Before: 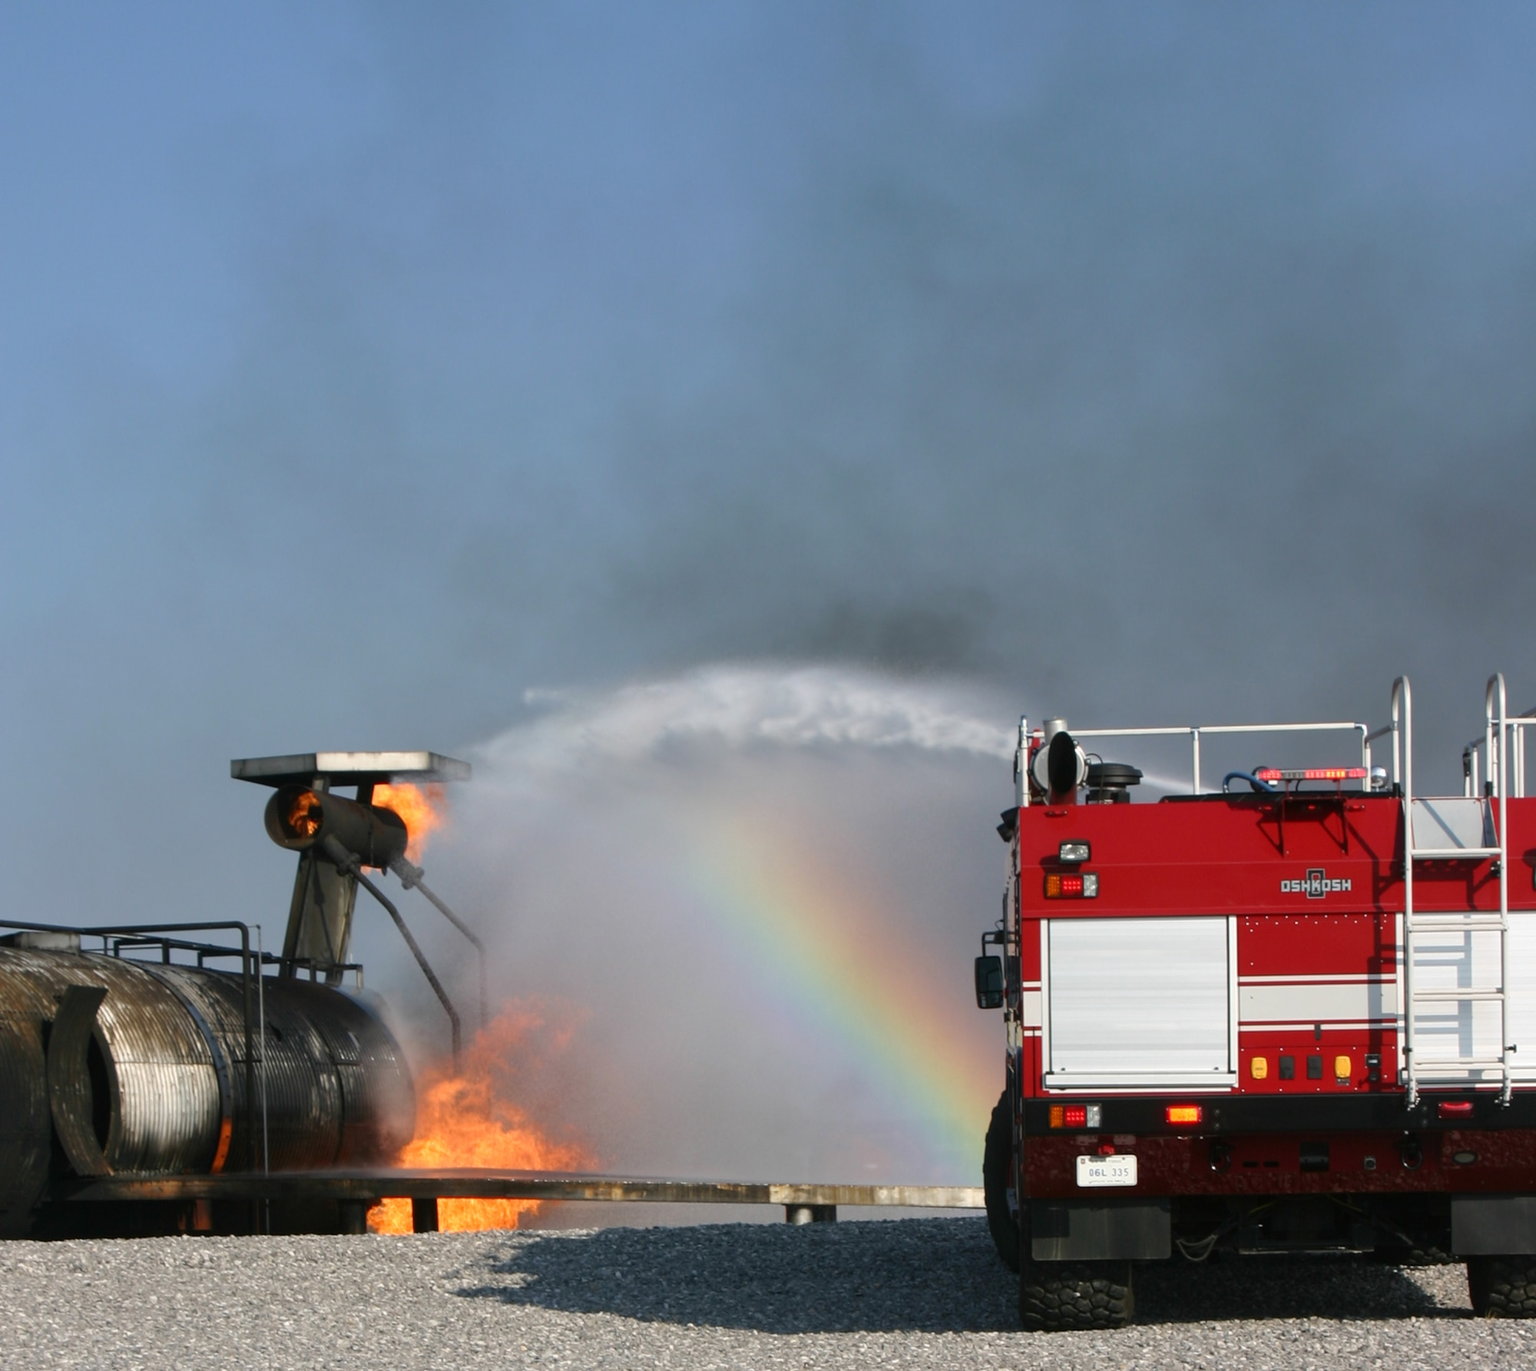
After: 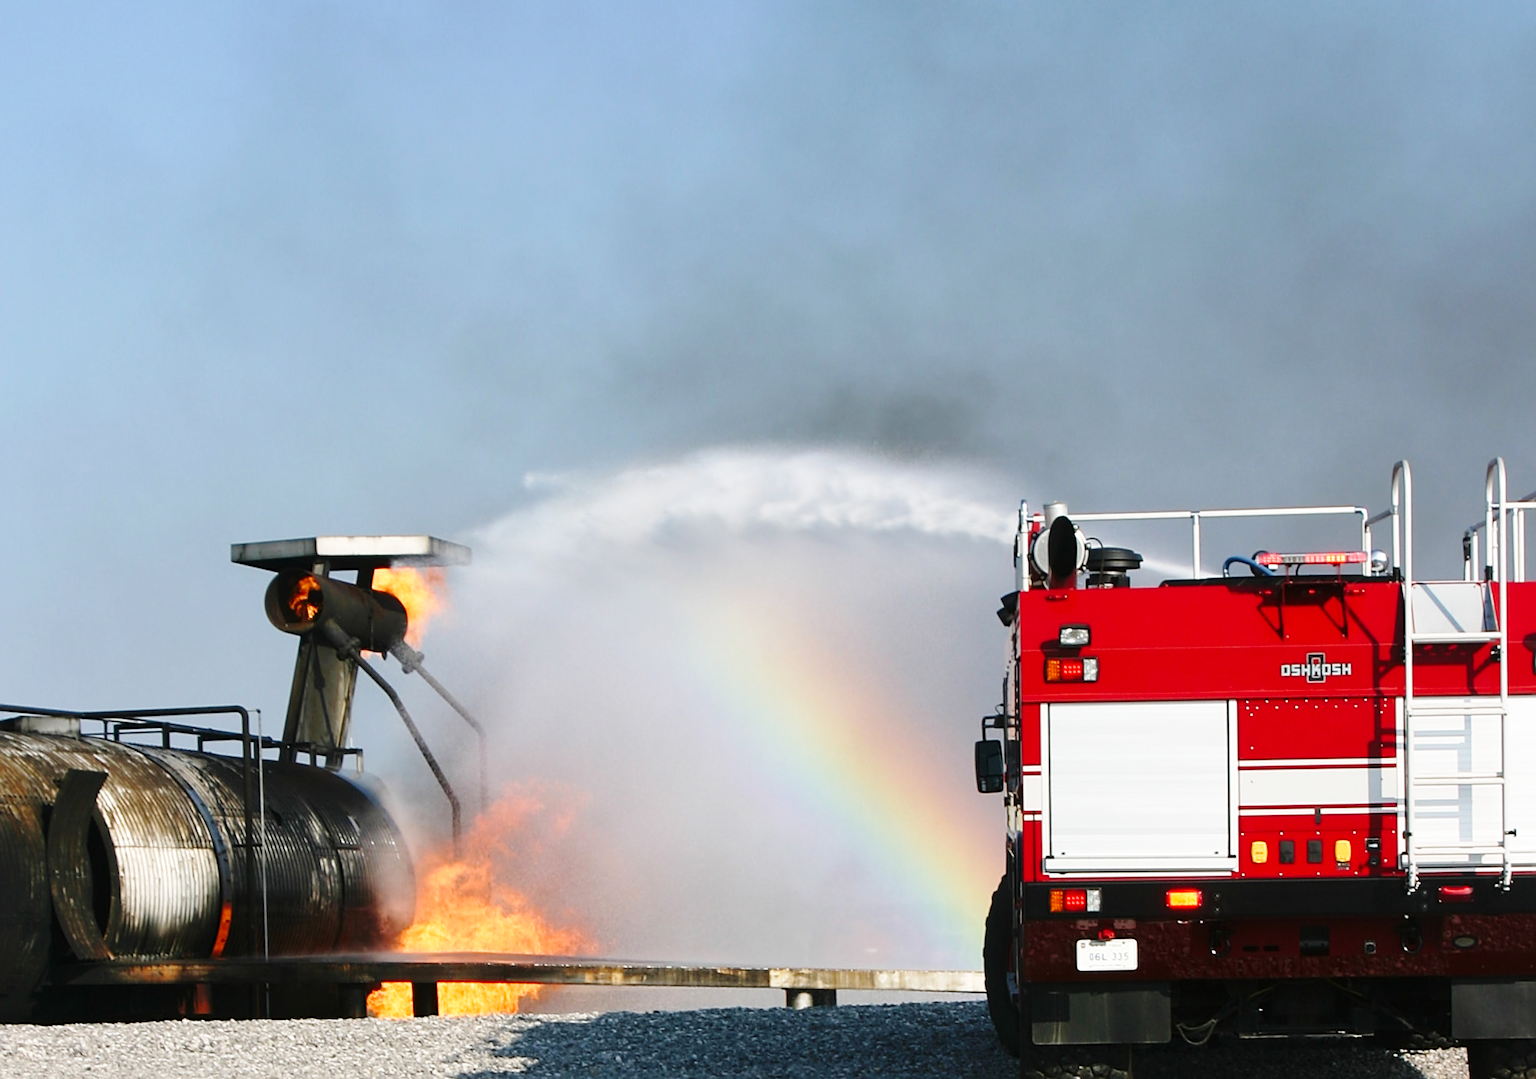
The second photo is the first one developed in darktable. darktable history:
crop and rotate: top 15.774%, bottom 5.506%
sharpen: on, module defaults
base curve: curves: ch0 [(0, 0) (0.028, 0.03) (0.121, 0.232) (0.46, 0.748) (0.859, 0.968) (1, 1)], preserve colors none
